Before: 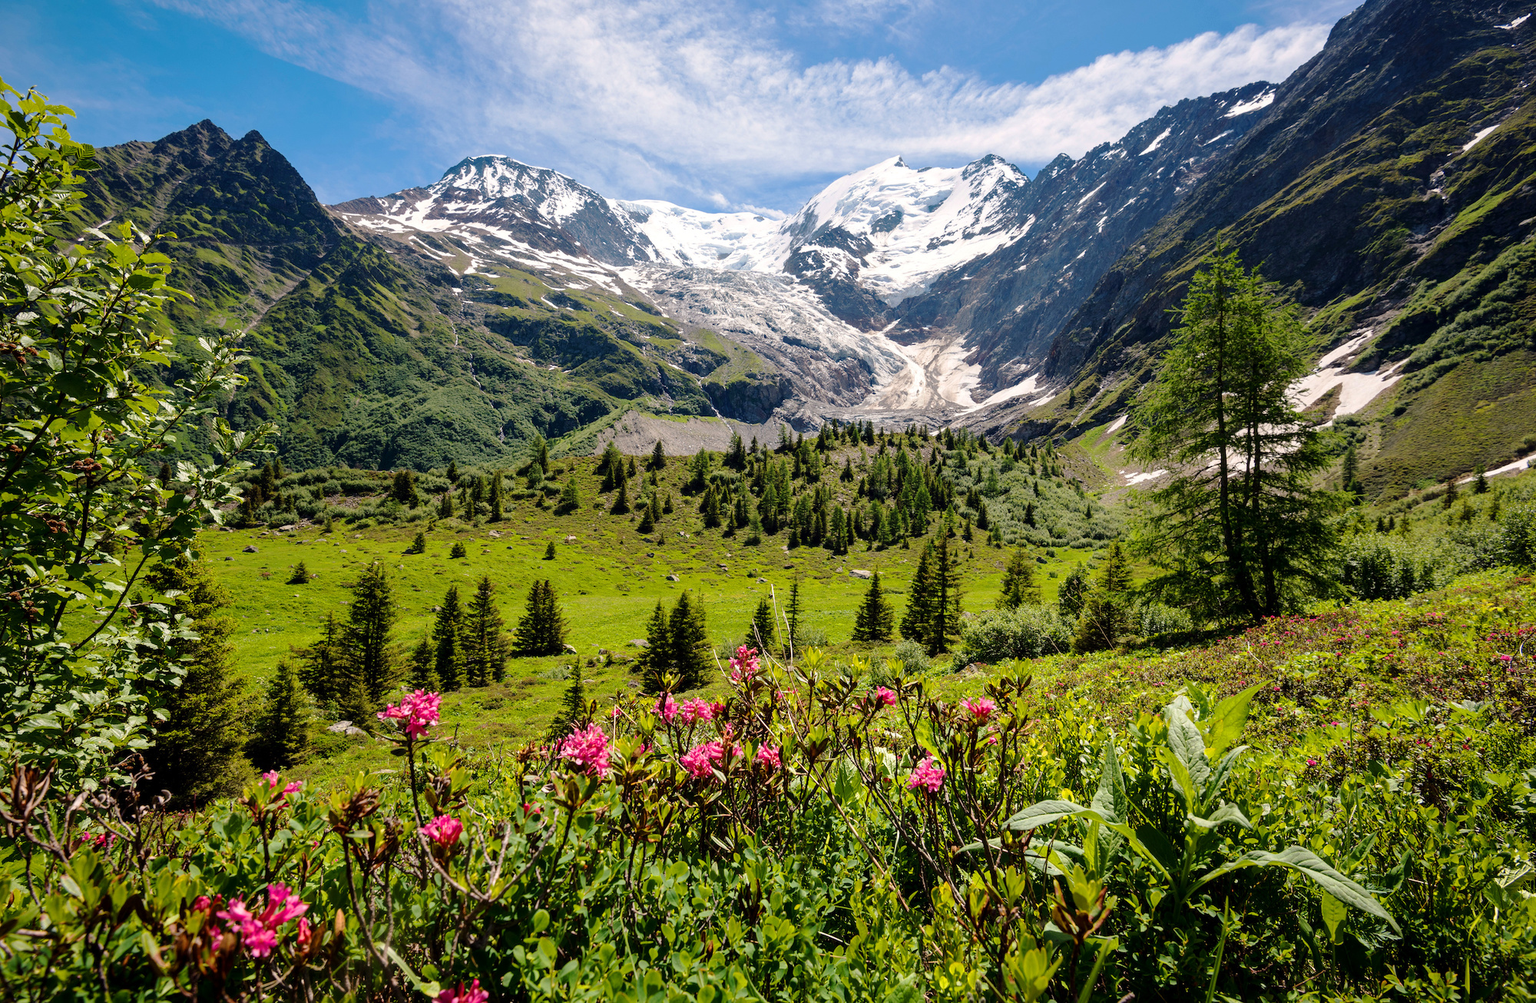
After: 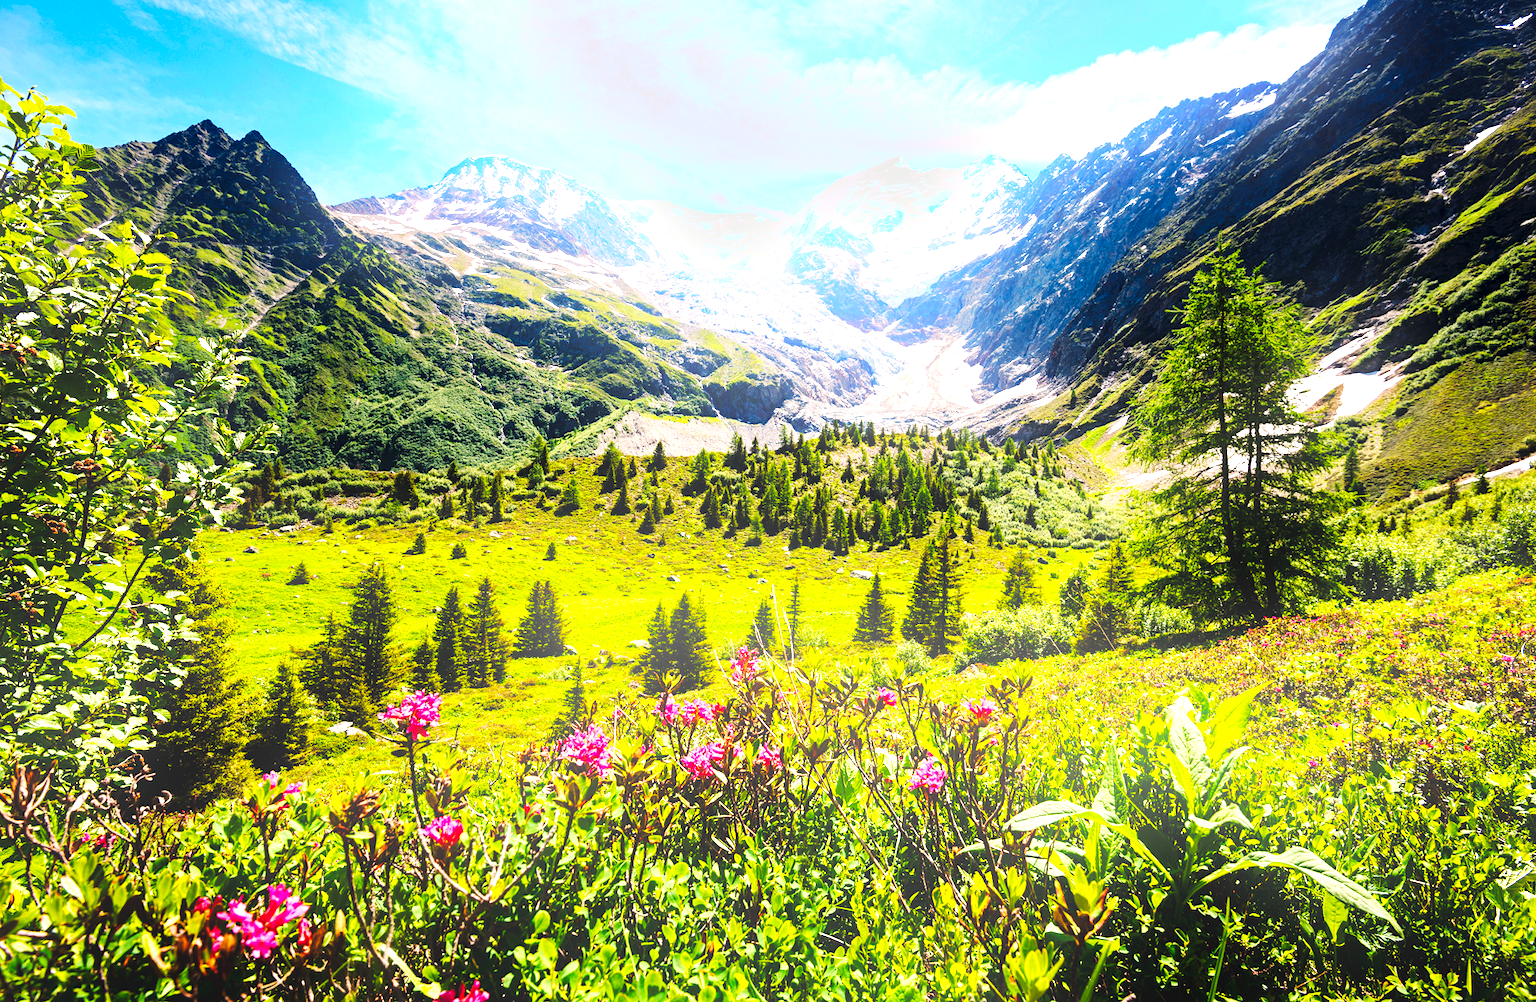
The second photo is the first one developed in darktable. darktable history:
haze removal: compatibility mode true, adaptive false
bloom: size 15%, threshold 97%, strength 7%
crop: top 0.05%, bottom 0.098%
exposure: black level correction 0, exposure 1.45 EV, compensate exposure bias true, compensate highlight preservation false
tone curve: curves: ch0 [(0, 0) (0.003, 0) (0.011, 0) (0.025, 0) (0.044, 0.006) (0.069, 0.024) (0.1, 0.038) (0.136, 0.052) (0.177, 0.08) (0.224, 0.112) (0.277, 0.145) (0.335, 0.206) (0.399, 0.284) (0.468, 0.372) (0.543, 0.477) (0.623, 0.593) (0.709, 0.717) (0.801, 0.815) (0.898, 0.92) (1, 1)], preserve colors none
base curve: curves: ch0 [(0, 0) (0.303, 0.277) (1, 1)]
